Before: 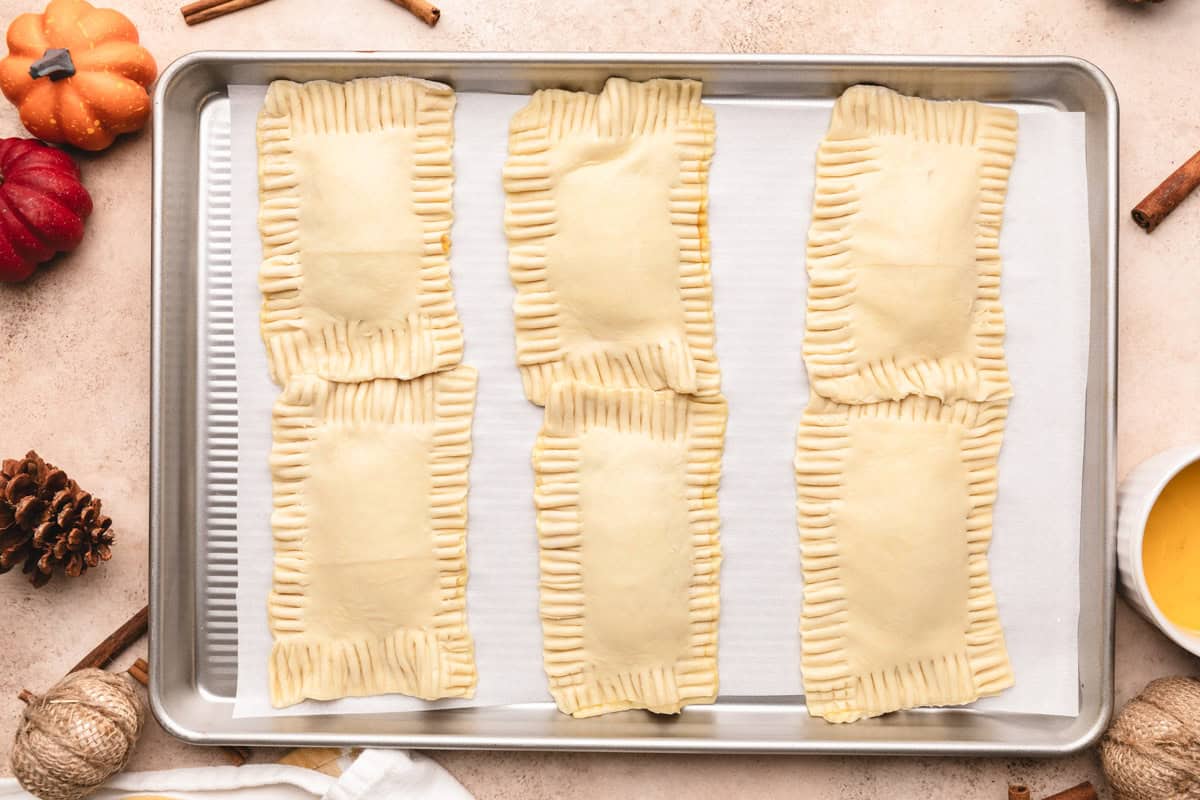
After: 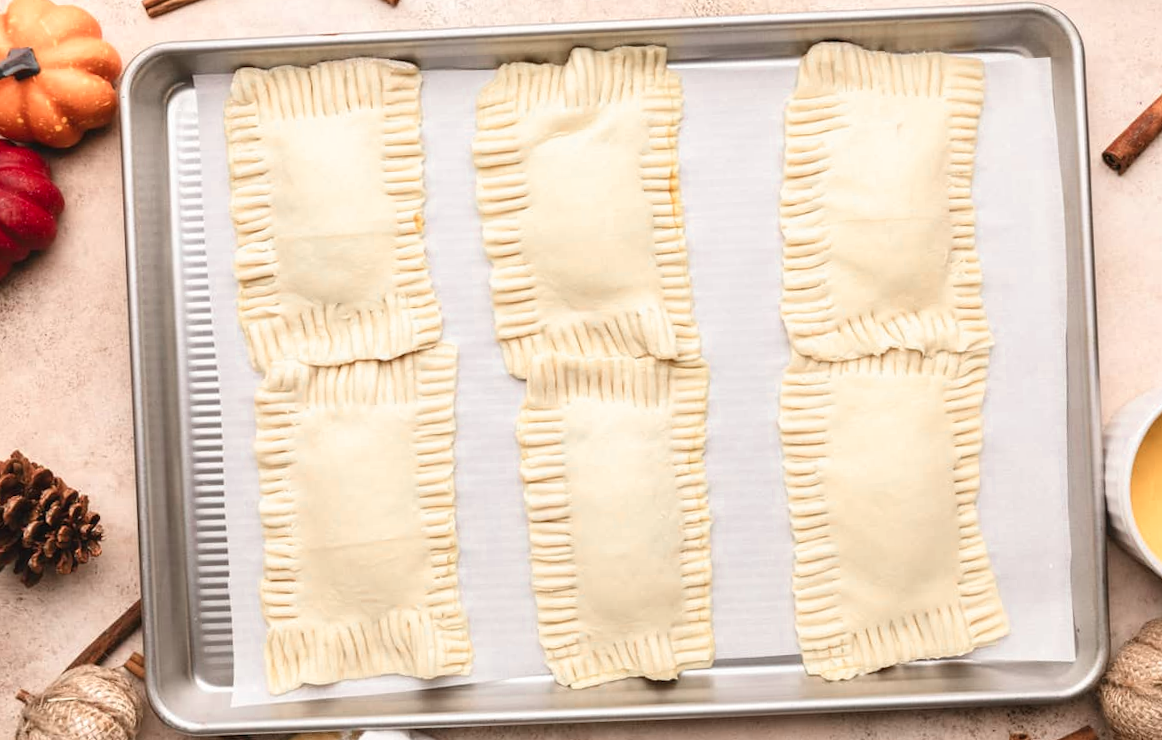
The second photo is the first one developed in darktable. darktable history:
rotate and perspective: rotation -3°, crop left 0.031, crop right 0.968, crop top 0.07, crop bottom 0.93
color zones: curves: ch0 [(0, 0.447) (0.184, 0.543) (0.323, 0.476) (0.429, 0.445) (0.571, 0.443) (0.714, 0.451) (0.857, 0.452) (1, 0.447)]; ch1 [(0, 0.464) (0.176, 0.46) (0.287, 0.177) (0.429, 0.002) (0.571, 0) (0.714, 0) (0.857, 0) (1, 0.464)], mix 20%
